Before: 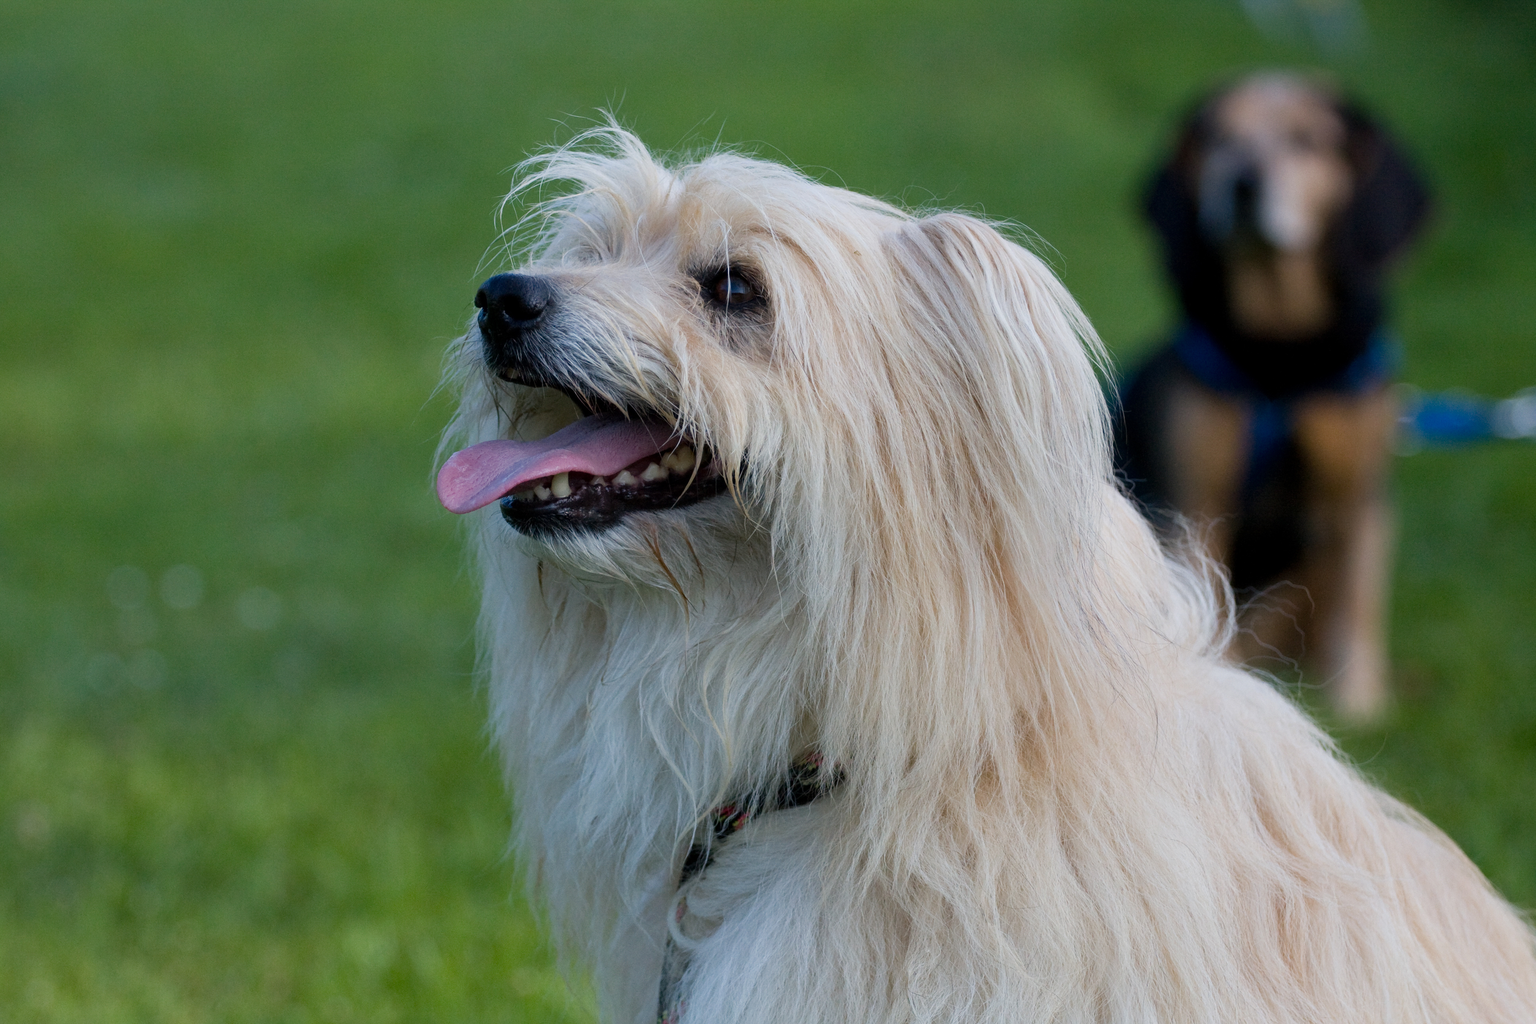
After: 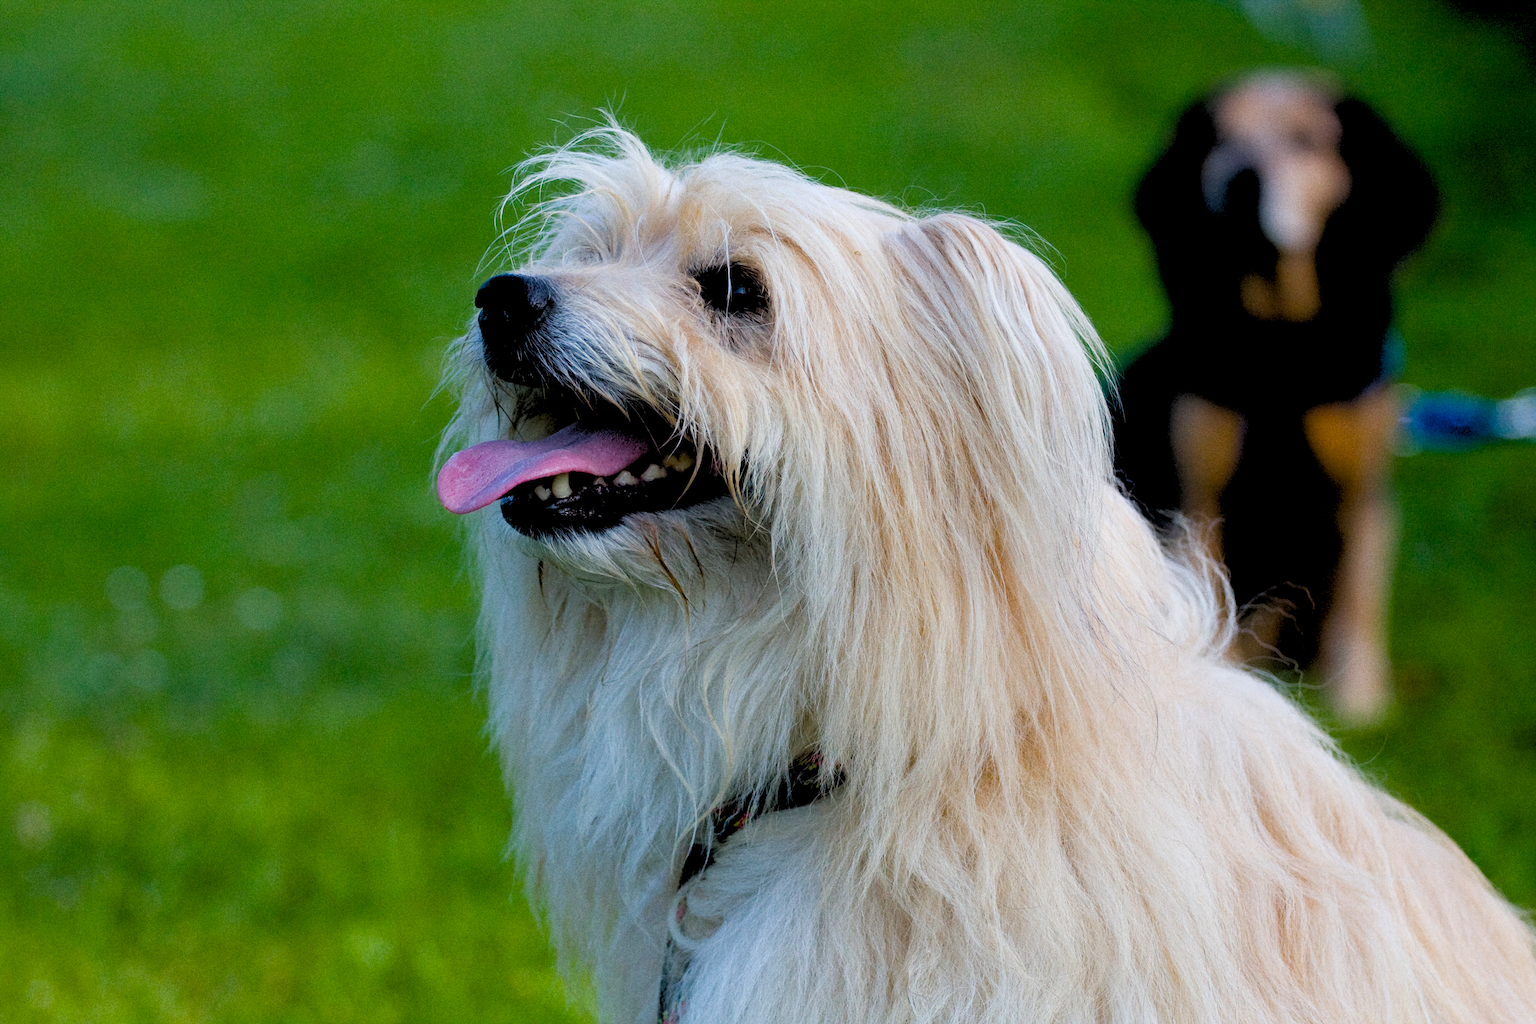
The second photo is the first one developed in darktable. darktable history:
rgb levels: levels [[0.029, 0.461, 0.922], [0, 0.5, 1], [0, 0.5, 1]]
grain: on, module defaults
color balance rgb: perceptual saturation grading › global saturation 45%, perceptual saturation grading › highlights -25%, perceptual saturation grading › shadows 50%, perceptual brilliance grading › global brilliance 3%, global vibrance 3%
